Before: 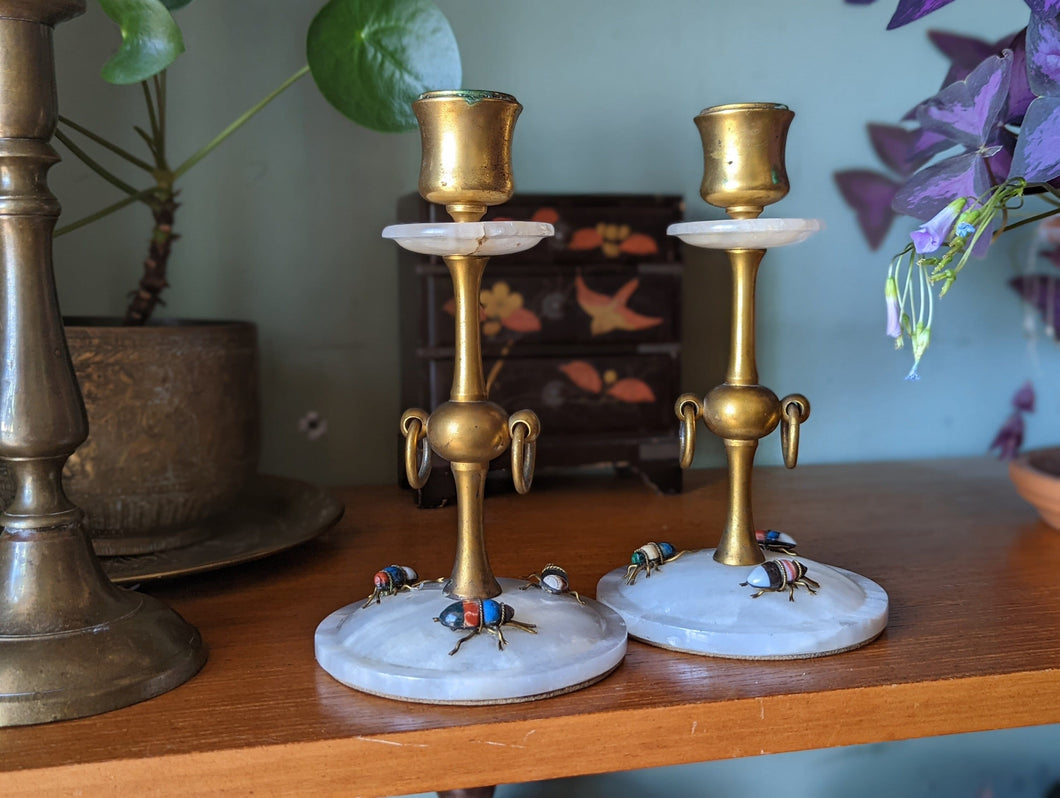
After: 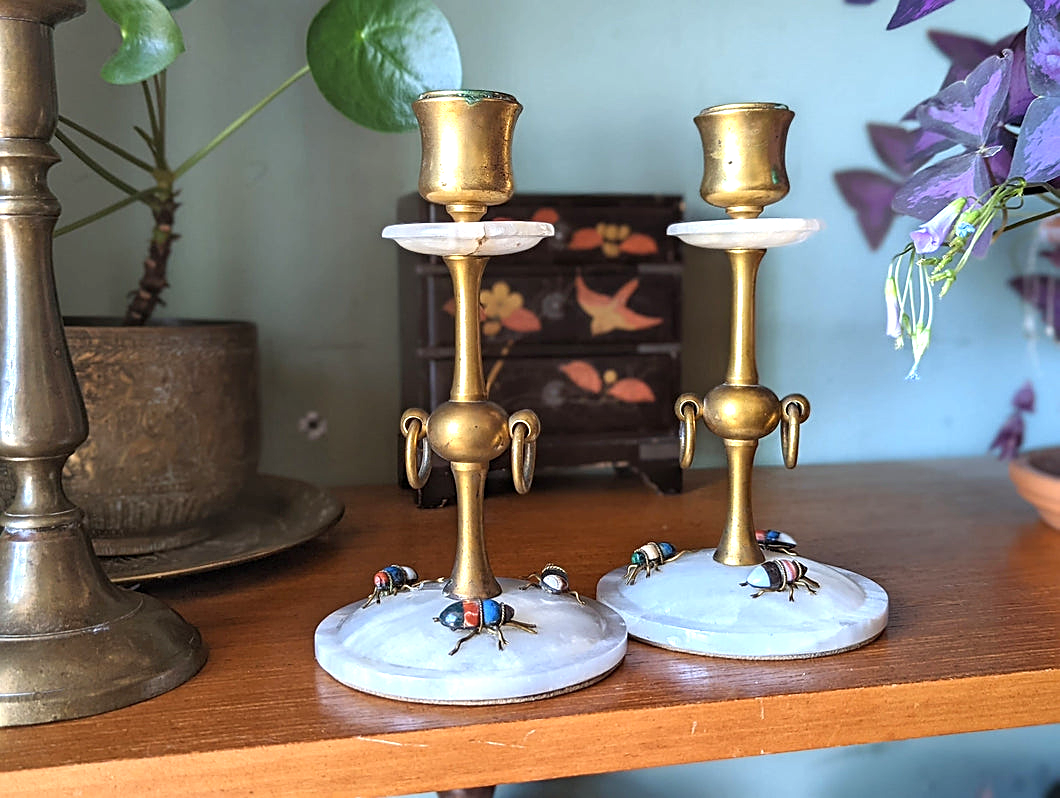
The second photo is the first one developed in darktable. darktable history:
exposure: exposure 0.55 EV, compensate exposure bias true, compensate highlight preservation false
shadows and highlights: radius 47.4, white point adjustment 6.59, compress 79.7%, soften with gaussian
sharpen: on, module defaults
